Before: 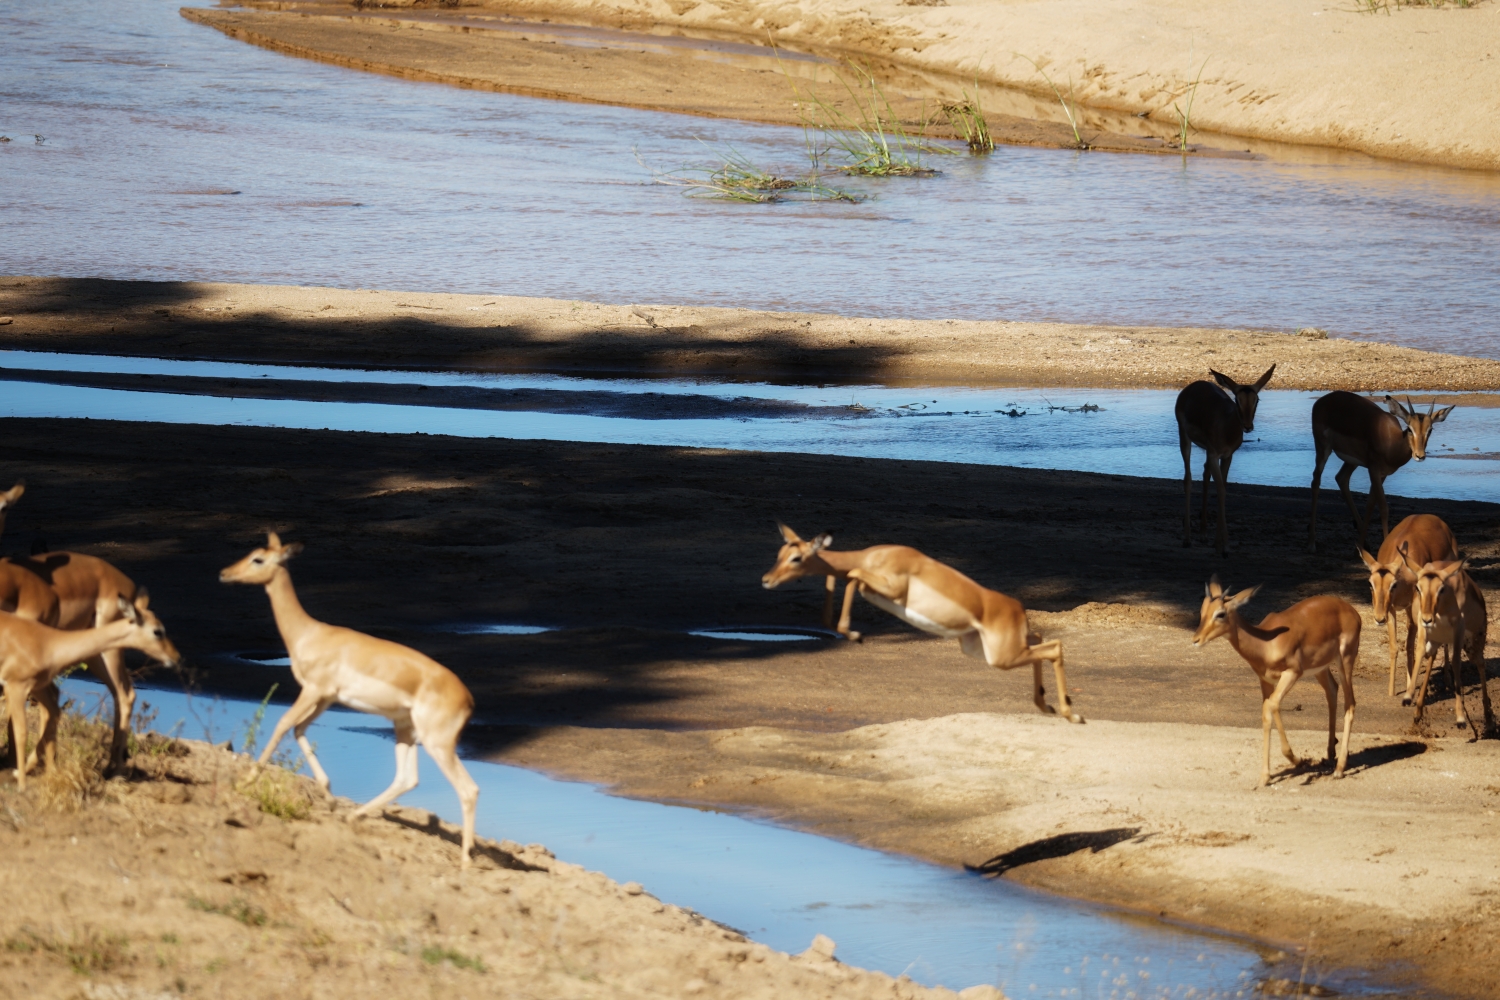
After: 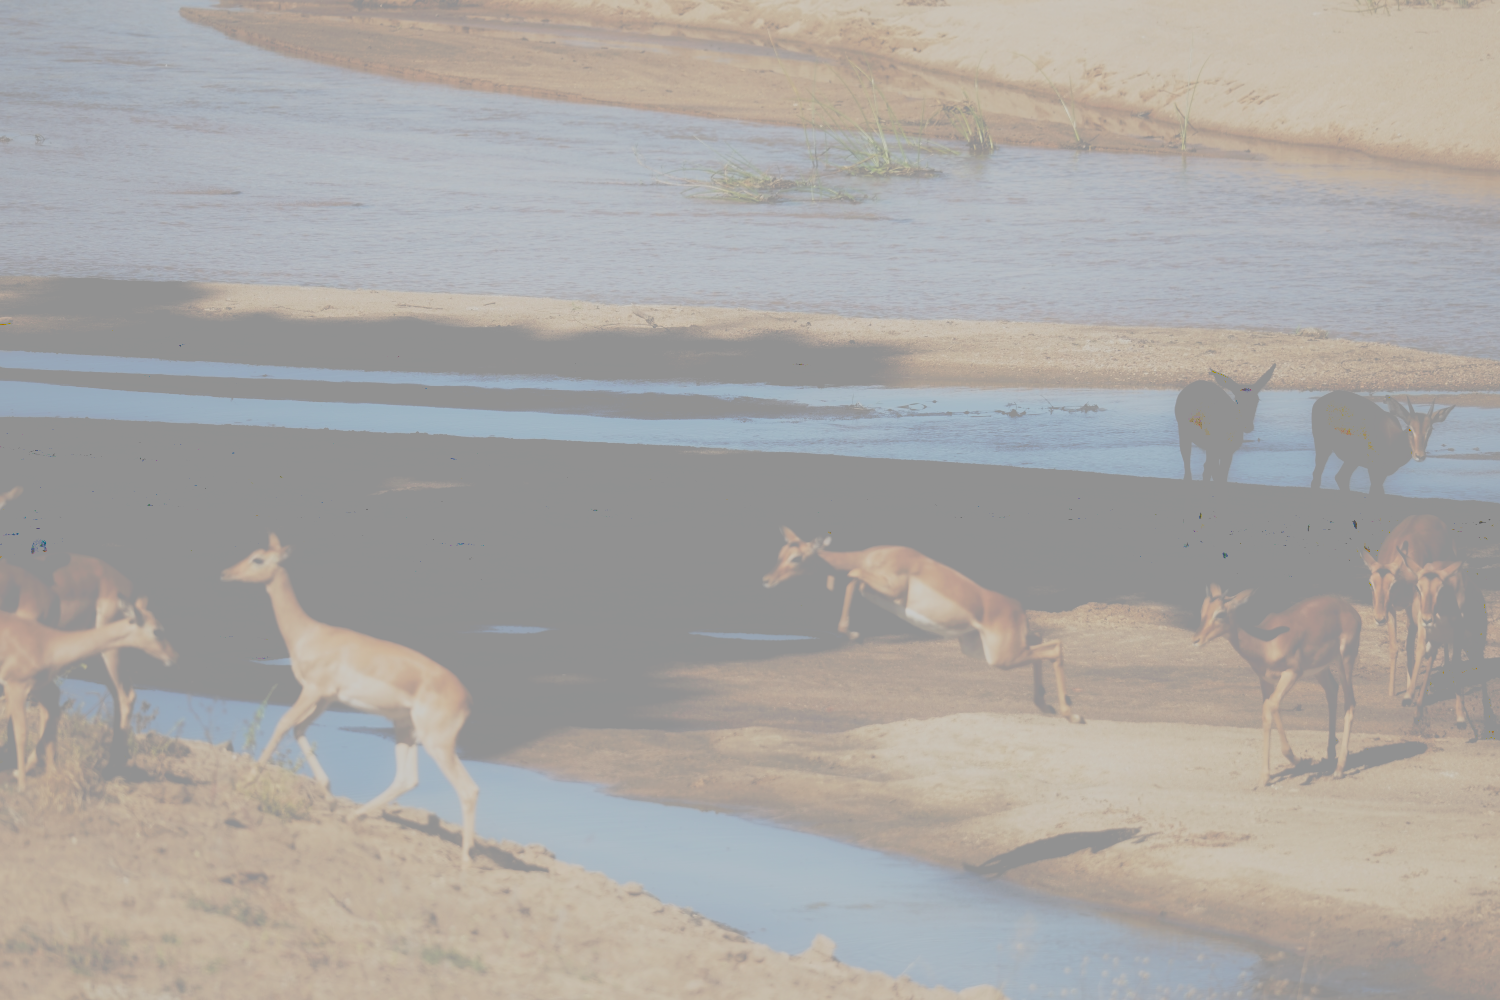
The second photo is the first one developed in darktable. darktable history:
tone curve: curves: ch0 [(0, 0) (0.003, 0.6) (0.011, 0.6) (0.025, 0.601) (0.044, 0.601) (0.069, 0.601) (0.1, 0.601) (0.136, 0.602) (0.177, 0.605) (0.224, 0.609) (0.277, 0.615) (0.335, 0.625) (0.399, 0.633) (0.468, 0.654) (0.543, 0.676) (0.623, 0.71) (0.709, 0.753) (0.801, 0.802) (0.898, 0.85) (1, 1)], preserve colors none
exposure: exposure -0.04 EV, compensate highlight preservation false
filmic rgb: black relative exposure -7.65 EV, white relative exposure 4.56 EV, hardness 3.61
